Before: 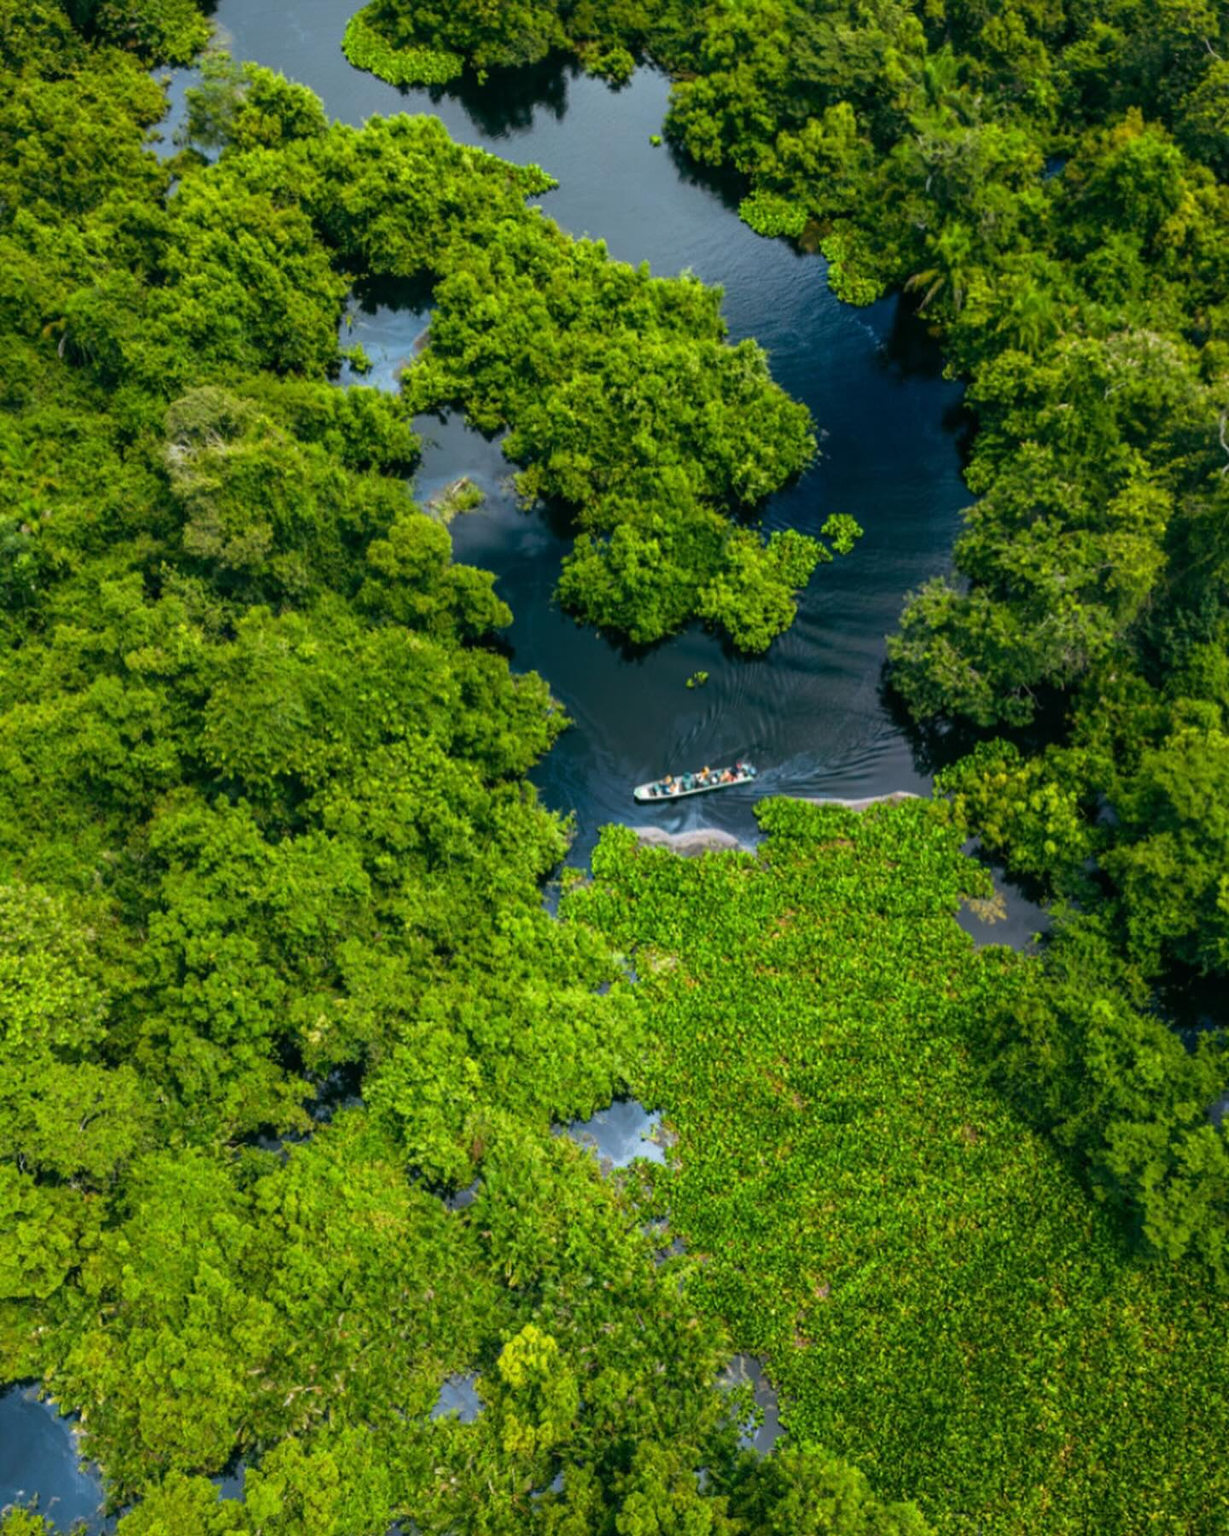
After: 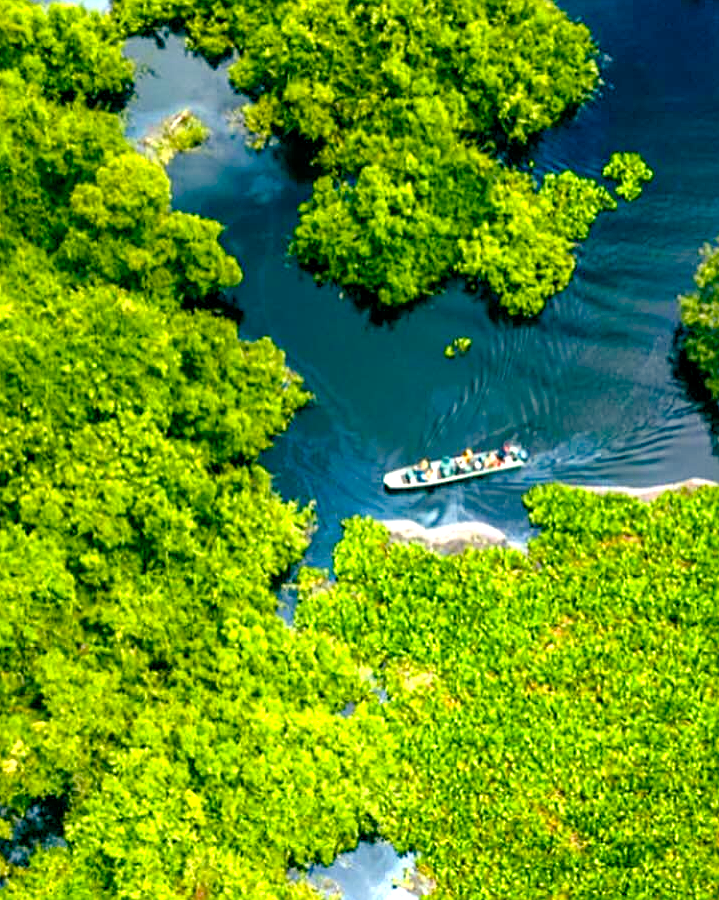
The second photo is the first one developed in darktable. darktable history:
exposure: exposure 1.15 EV, compensate highlight preservation false
crop: left 25%, top 25%, right 25%, bottom 25%
sharpen: on, module defaults
color balance rgb: shadows lift › chroma 3%, shadows lift › hue 240.84°, highlights gain › chroma 3%, highlights gain › hue 73.2°, global offset › luminance -0.5%, perceptual saturation grading › global saturation 20%, perceptual saturation grading › highlights -25%, perceptual saturation grading › shadows 50%, global vibrance 25.26%
